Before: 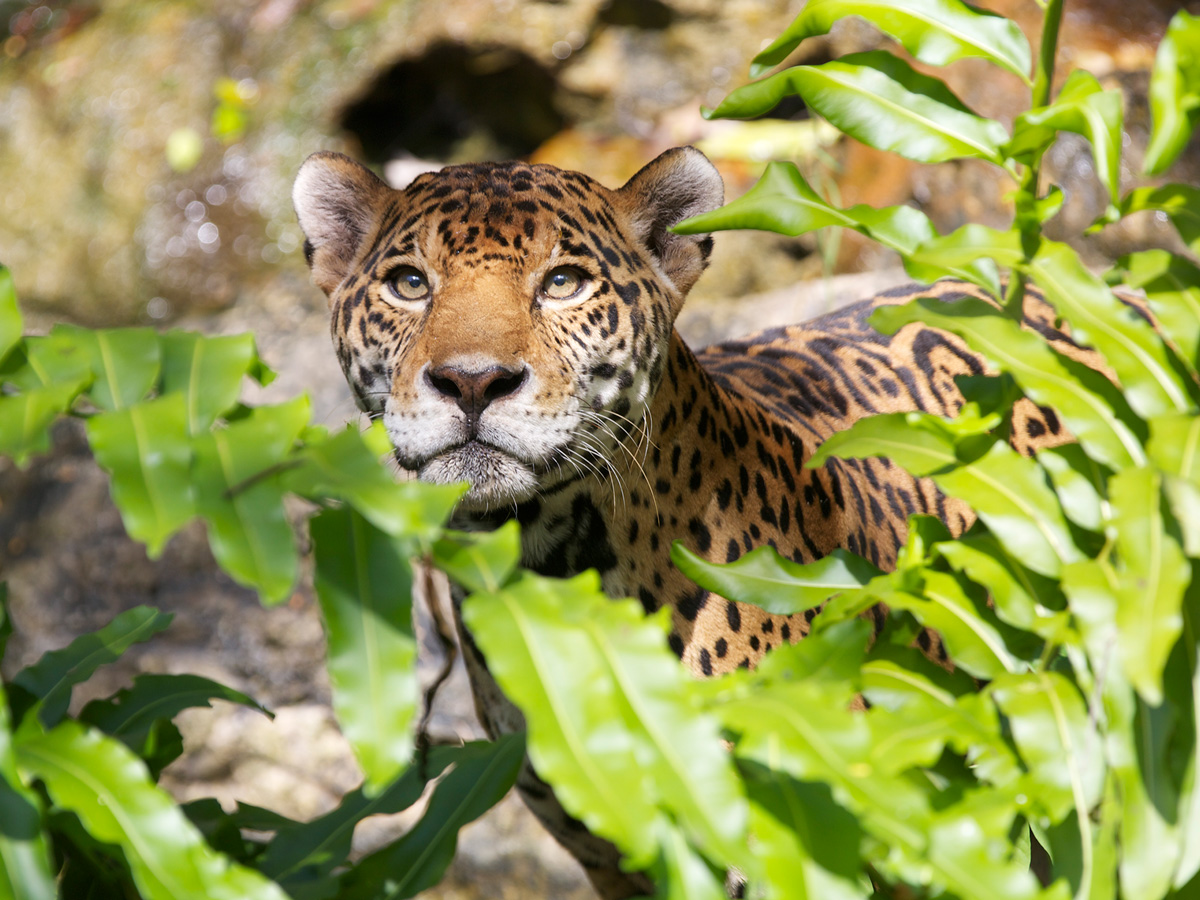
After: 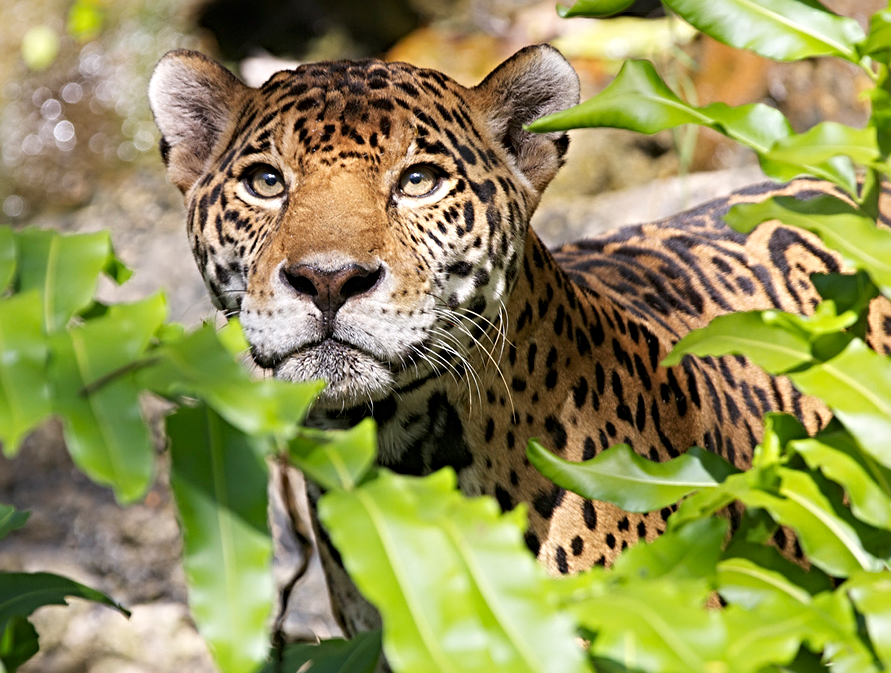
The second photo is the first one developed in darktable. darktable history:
sharpen: radius 4.922
crop and rotate: left 12.02%, top 11.44%, right 13.713%, bottom 13.678%
